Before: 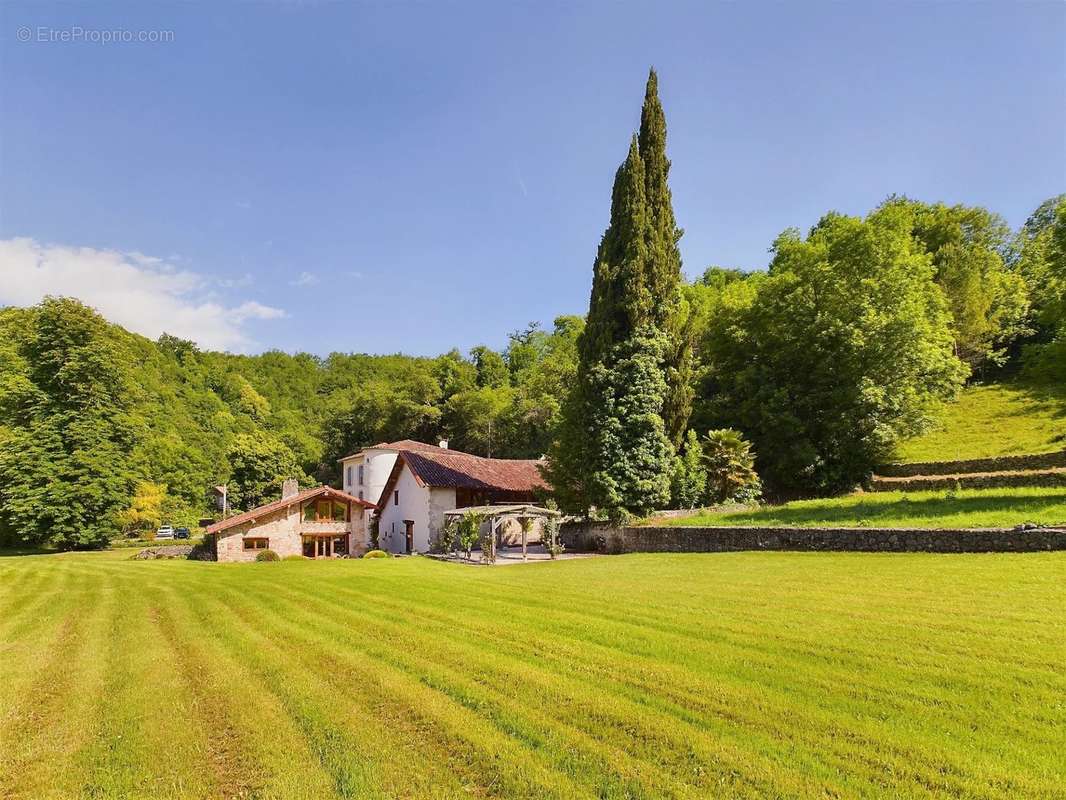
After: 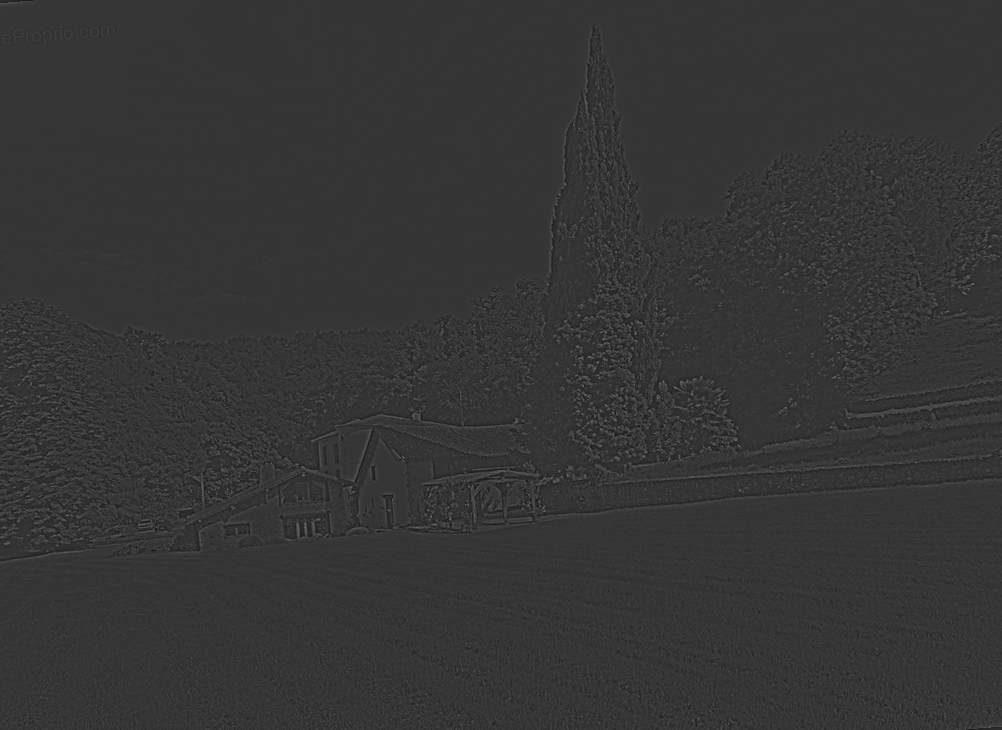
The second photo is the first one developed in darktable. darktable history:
contrast brightness saturation: contrast 0.1, brightness -0.26, saturation 0.14
color balance rgb: perceptual saturation grading › highlights -31.88%, perceptual saturation grading › mid-tones 5.8%, perceptual saturation grading › shadows 18.12%, perceptual brilliance grading › highlights 3.62%, perceptual brilliance grading › mid-tones -18.12%, perceptual brilliance grading › shadows -41.3%
monochrome: a 79.32, b 81.83, size 1.1
rotate and perspective: rotation -4.57°, crop left 0.054, crop right 0.944, crop top 0.087, crop bottom 0.914
shadows and highlights: highlights 70.7, soften with gaussian
highpass: sharpness 6%, contrast boost 7.63%
